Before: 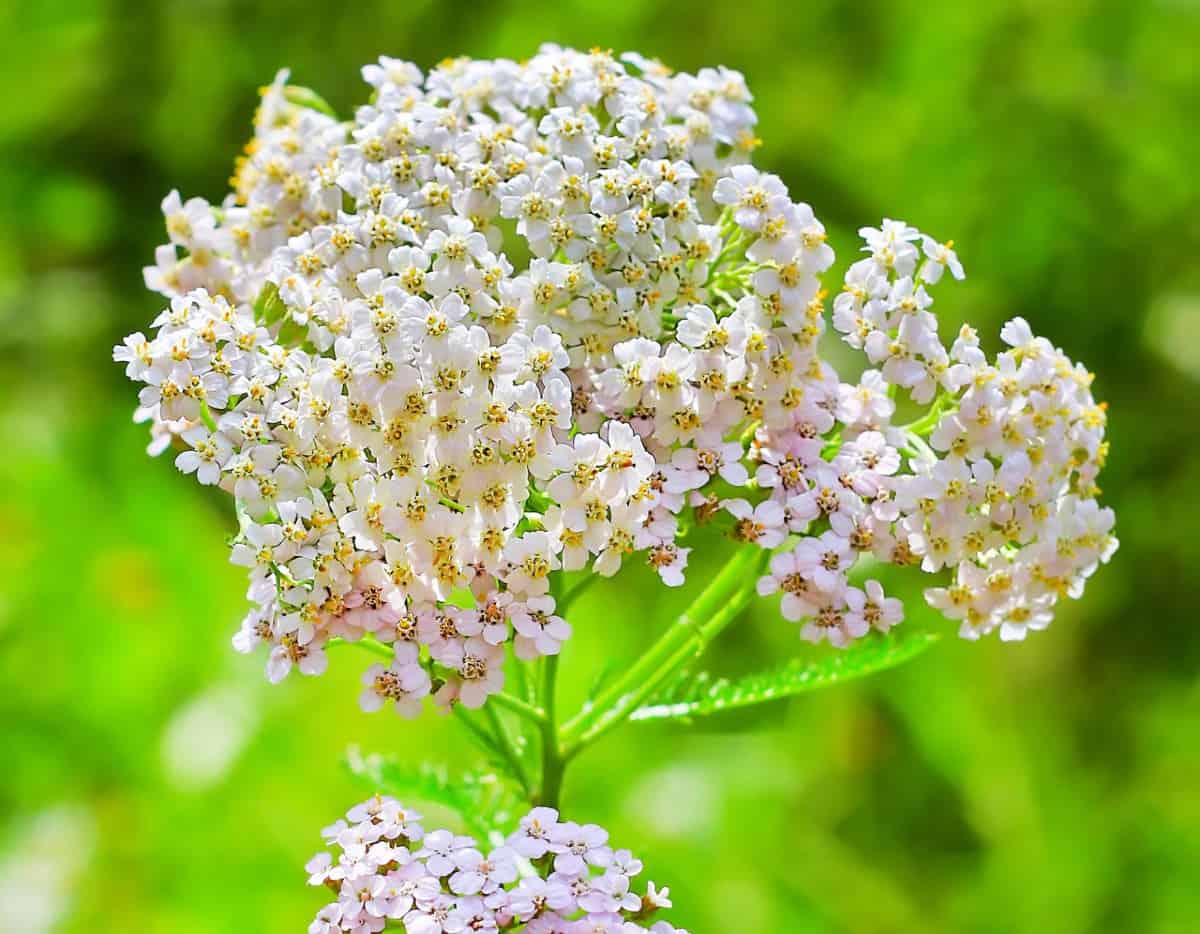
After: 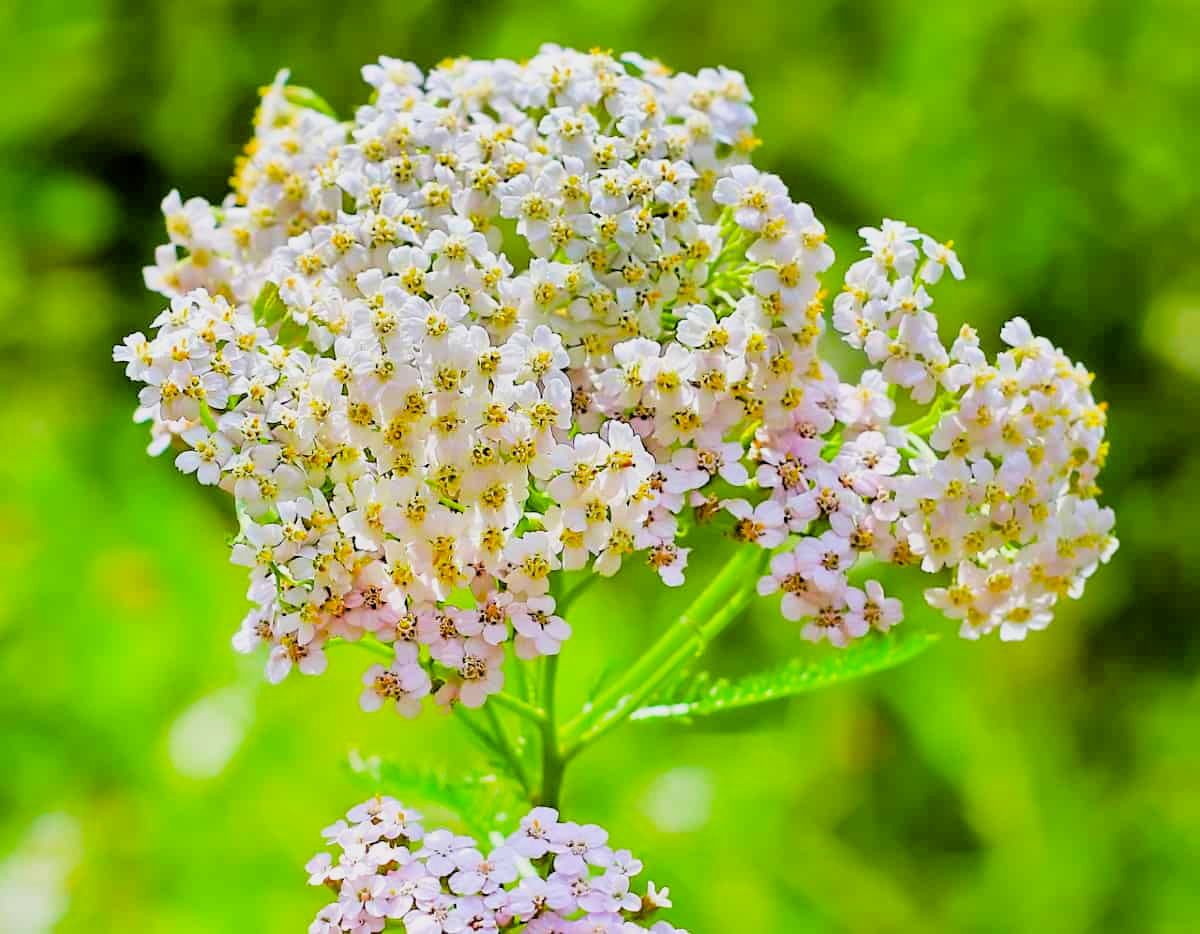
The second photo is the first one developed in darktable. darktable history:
filmic rgb: black relative exposure -3.92 EV, white relative exposure 3.14 EV, hardness 2.87
color balance rgb: perceptual saturation grading › global saturation 20%, global vibrance 20%
